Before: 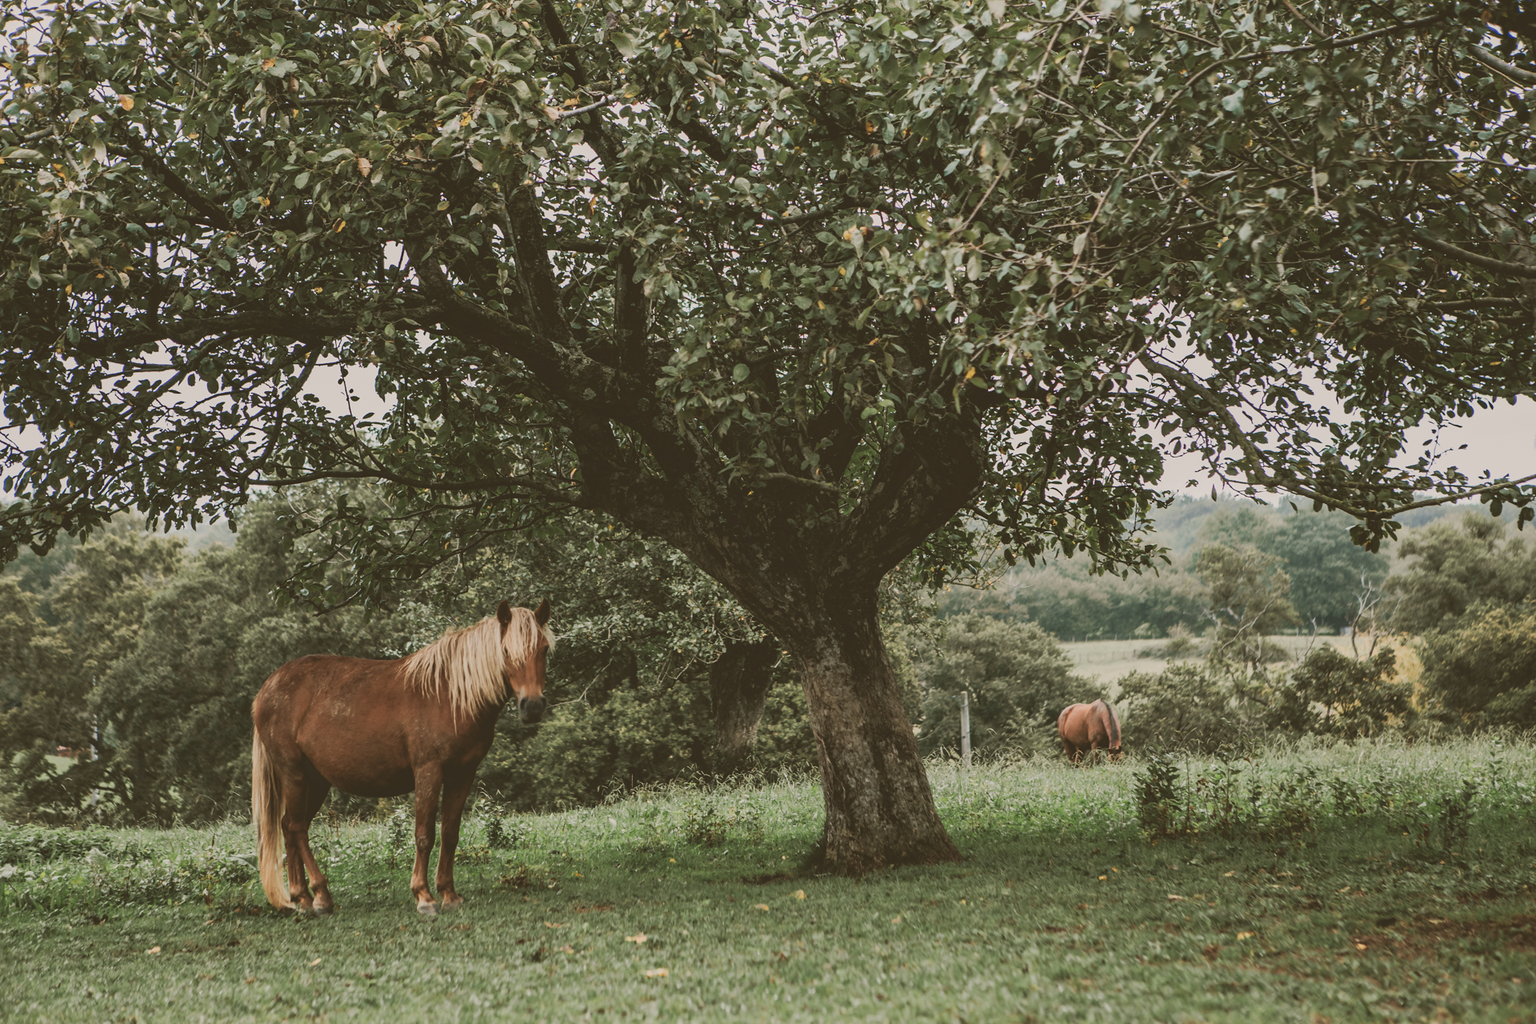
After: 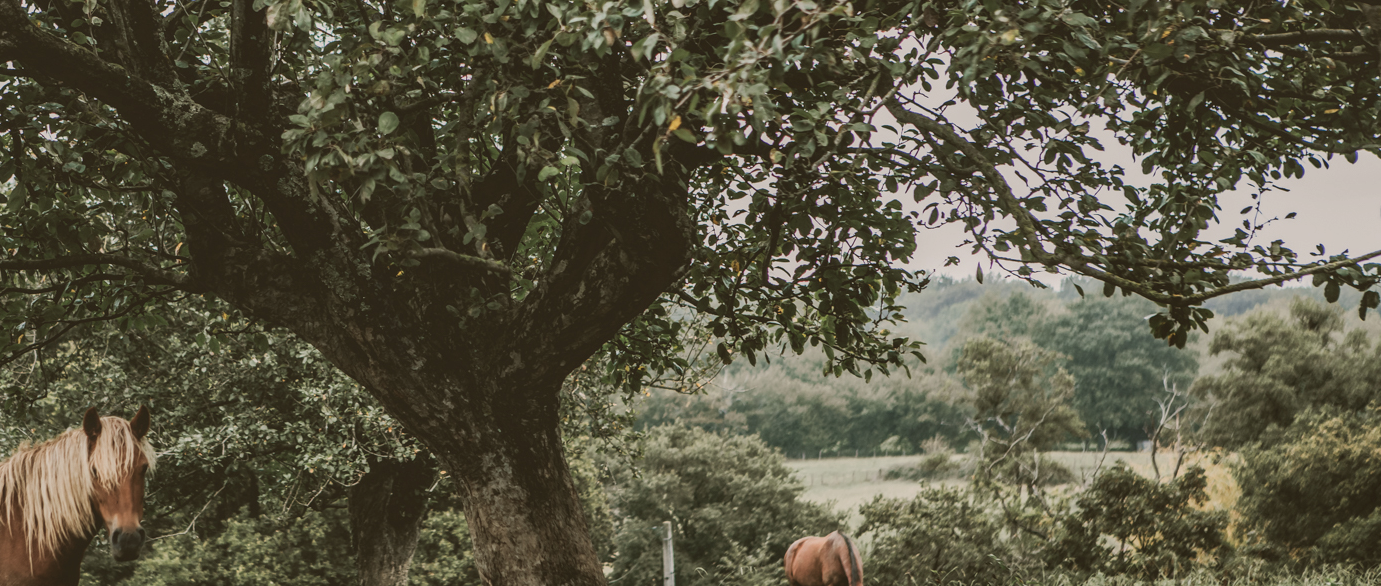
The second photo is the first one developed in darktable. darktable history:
exposure: exposure -0.206 EV, compensate highlight preservation false
color calibration: illuminant same as pipeline (D50), adaptation none (bypass), x 0.333, y 0.334, temperature 5006.75 K
local contrast: detail 130%
crop and rotate: left 28.065%, top 26.806%, bottom 27.397%
